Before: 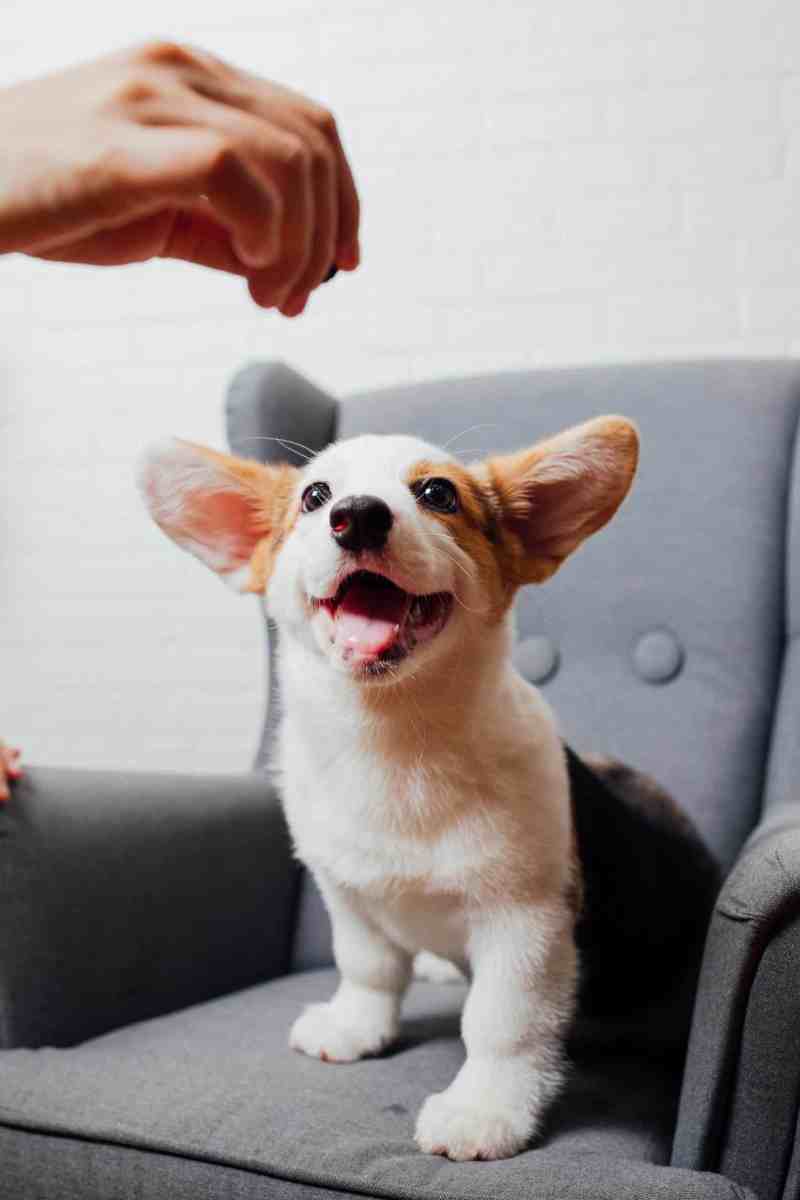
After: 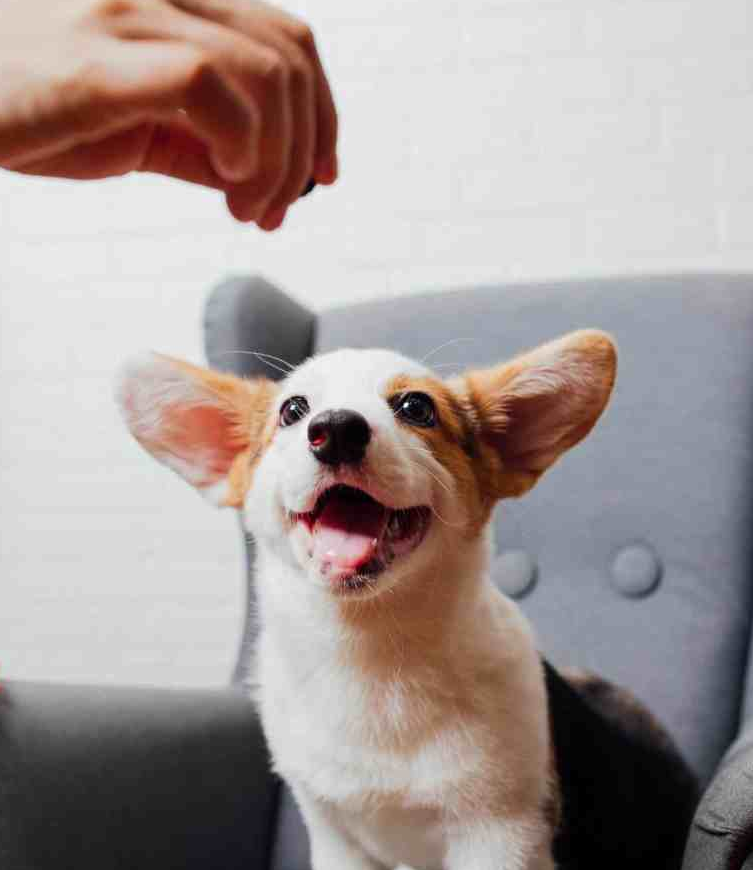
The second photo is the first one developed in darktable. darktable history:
crop: left 2.812%, top 7.207%, right 3.026%, bottom 20.233%
